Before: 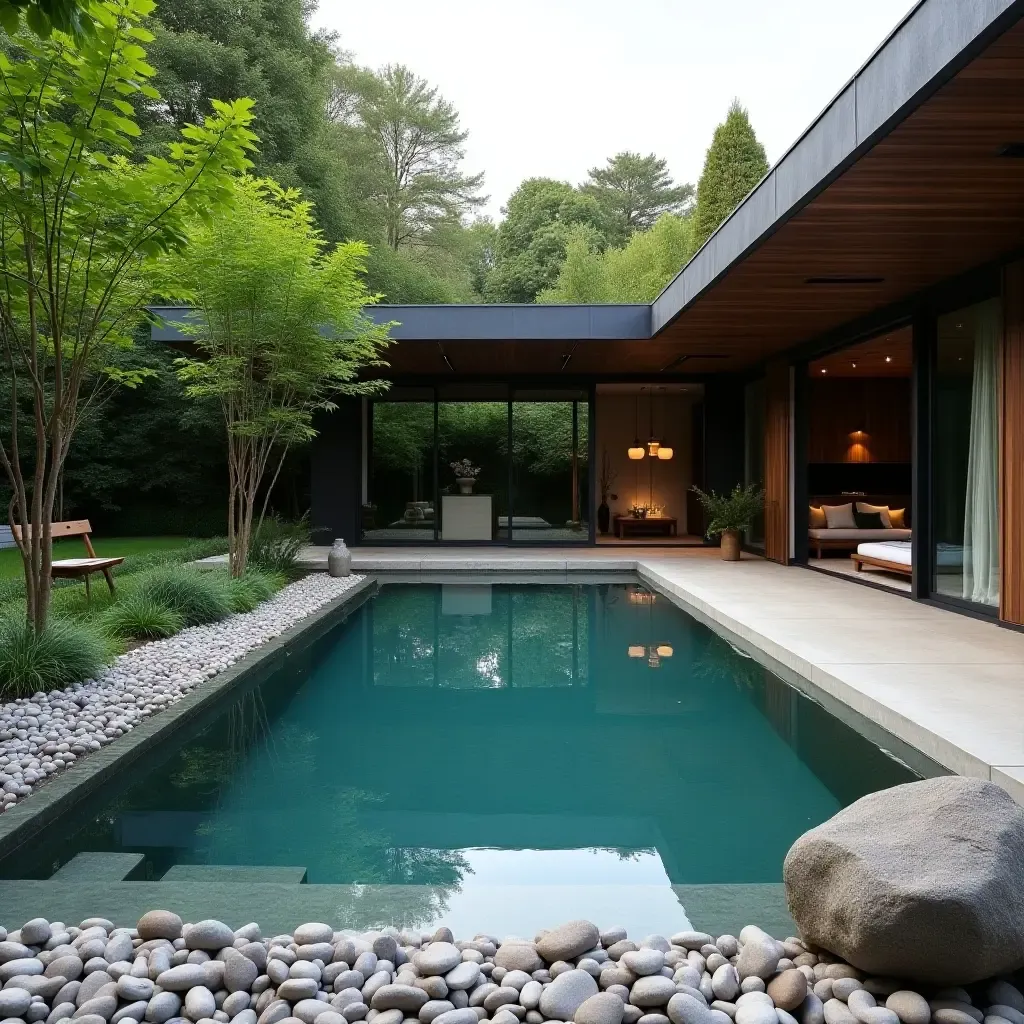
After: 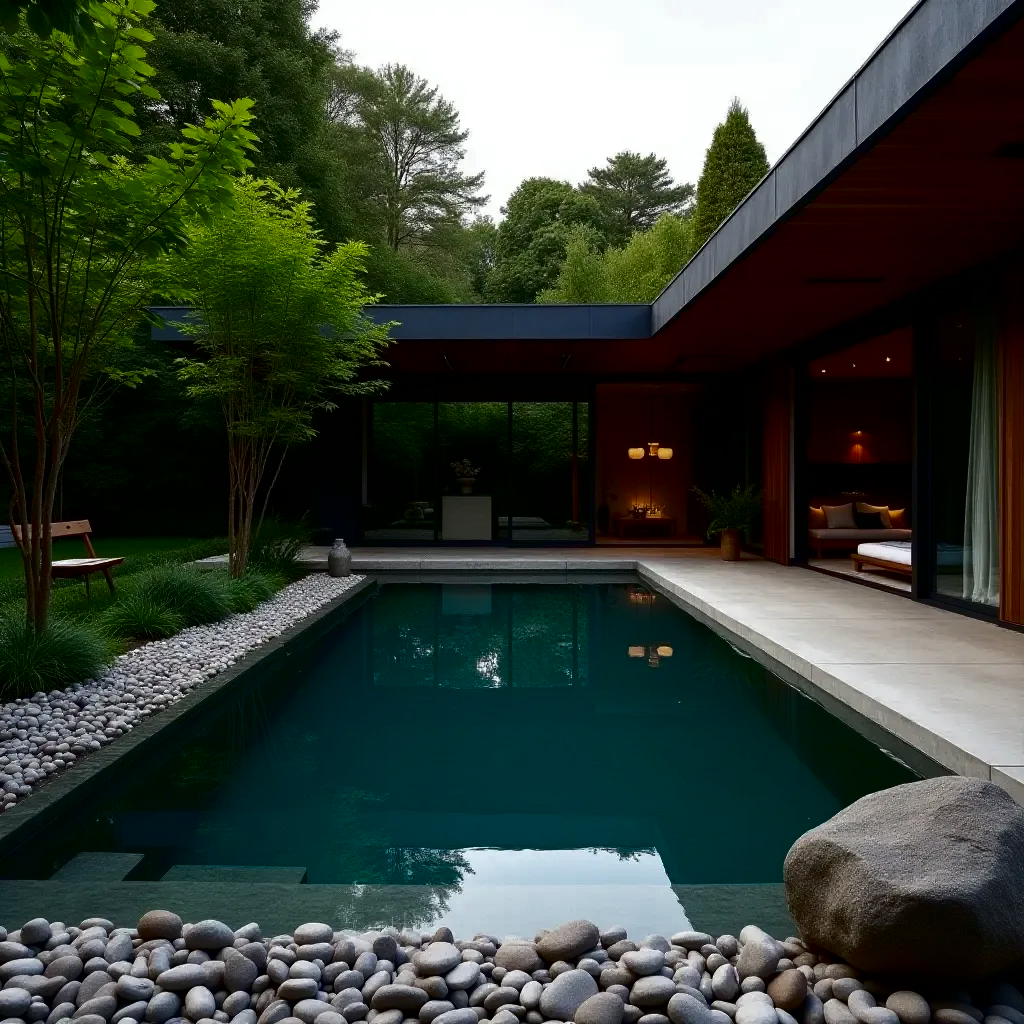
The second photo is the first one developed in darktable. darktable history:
contrast brightness saturation: brightness -0.522
